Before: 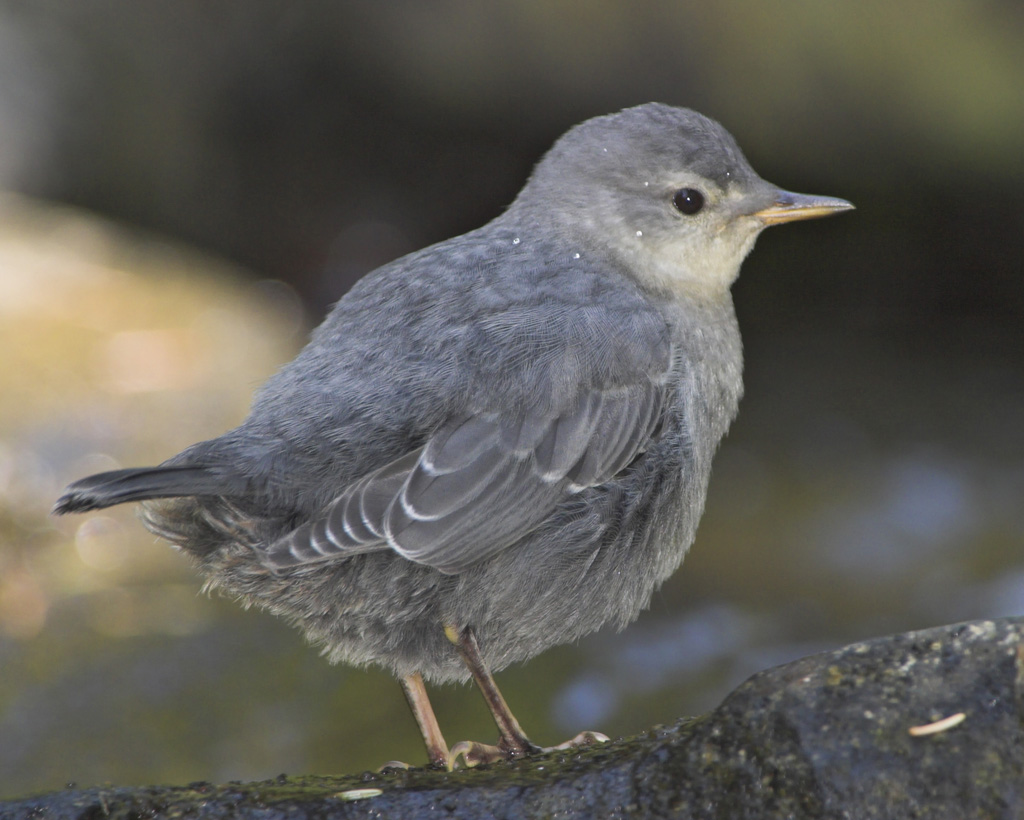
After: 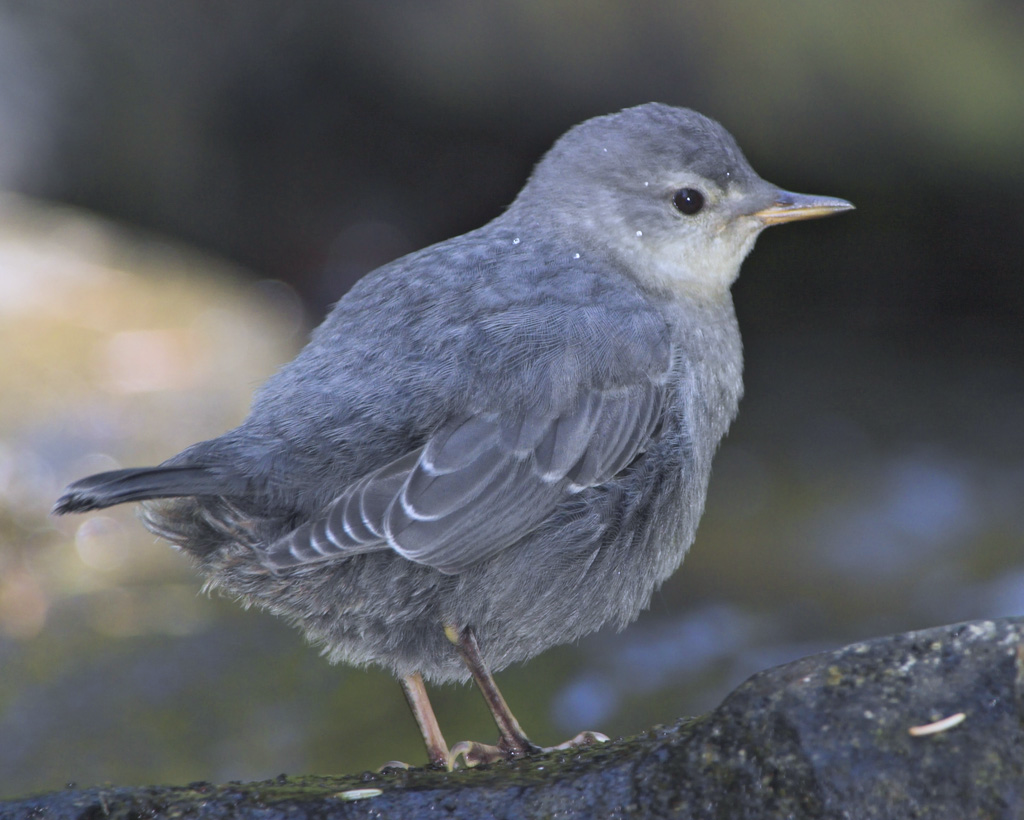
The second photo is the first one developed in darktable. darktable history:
color calibration: illuminant as shot in camera, x 0.37, y 0.382, temperature 4320.71 K
